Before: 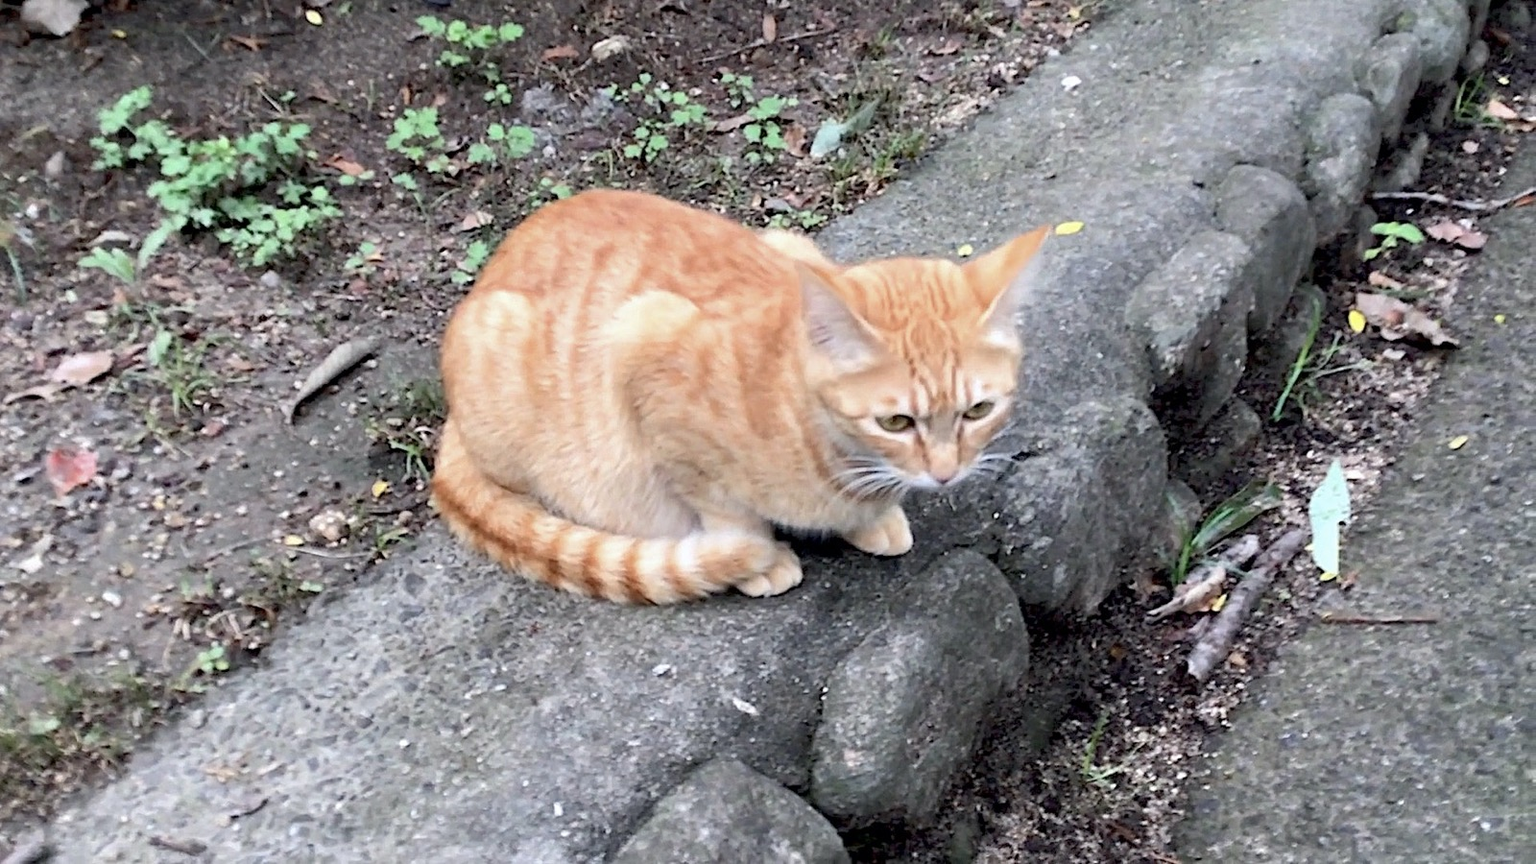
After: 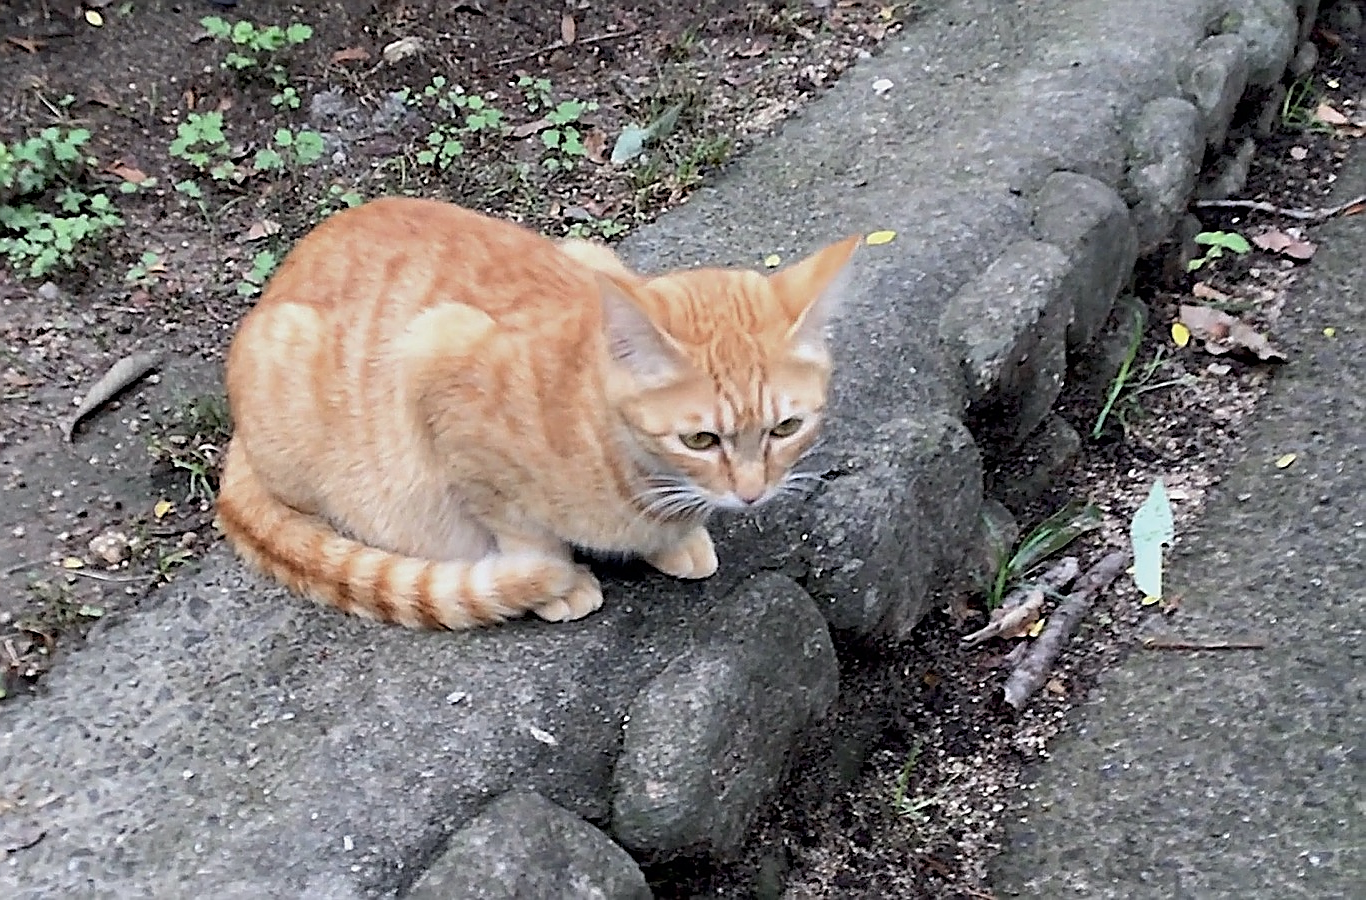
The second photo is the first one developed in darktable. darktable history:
crop and rotate: left 14.584%
sharpen: radius 1.4, amount 1.25, threshold 0.7
exposure: exposure -0.242 EV, compensate highlight preservation false
